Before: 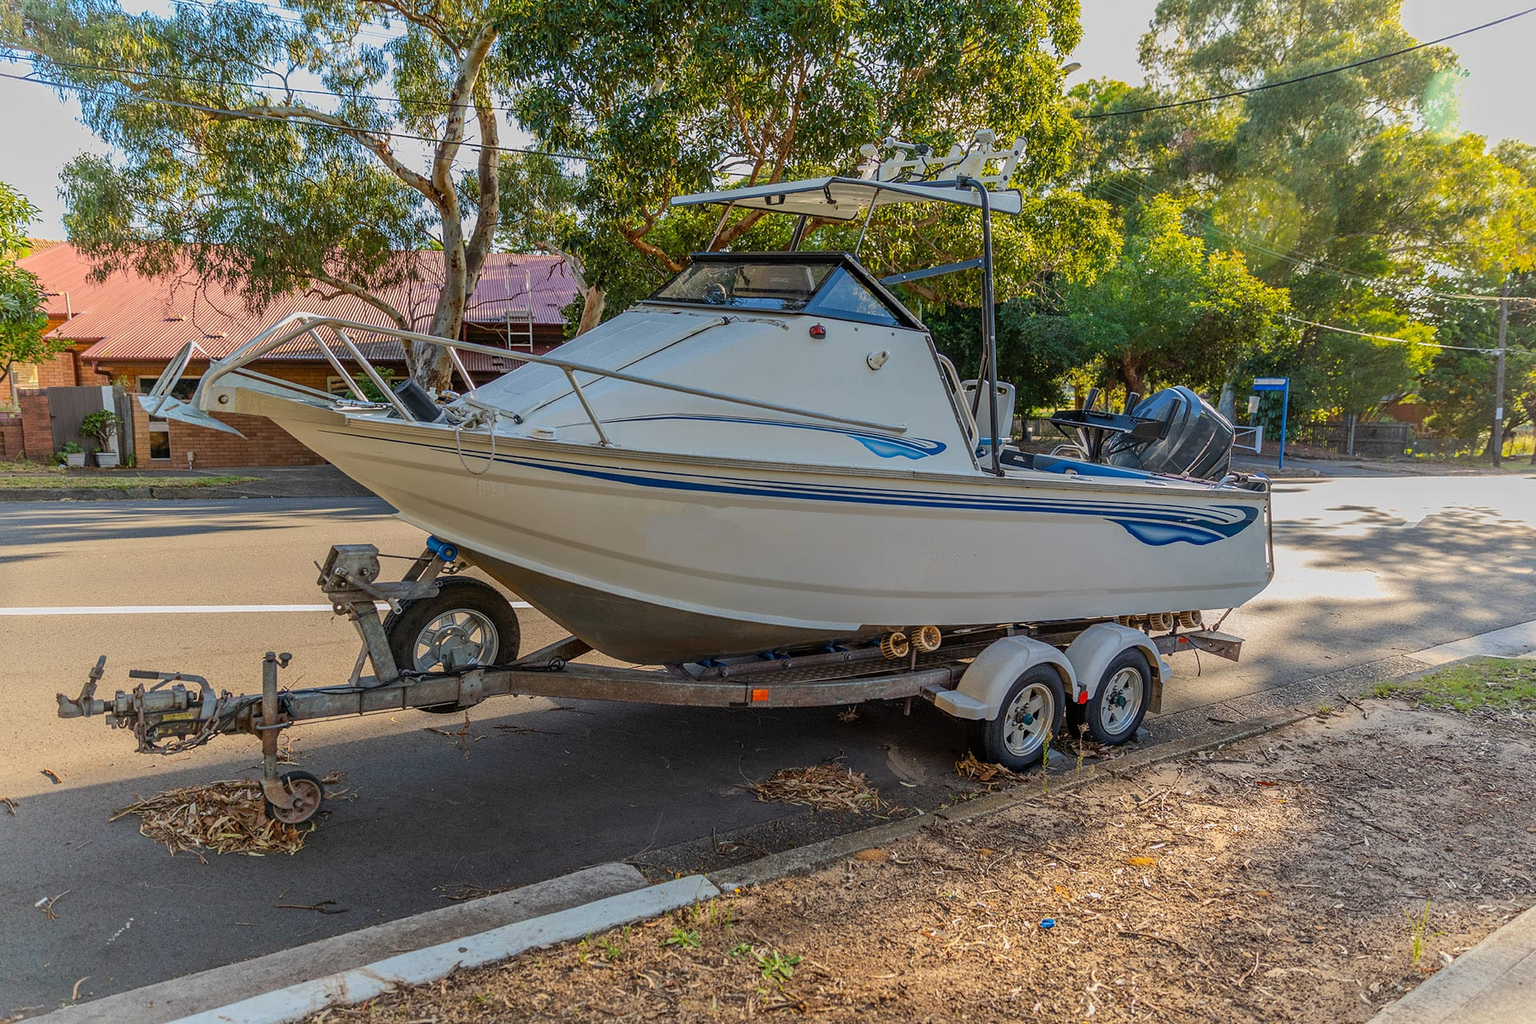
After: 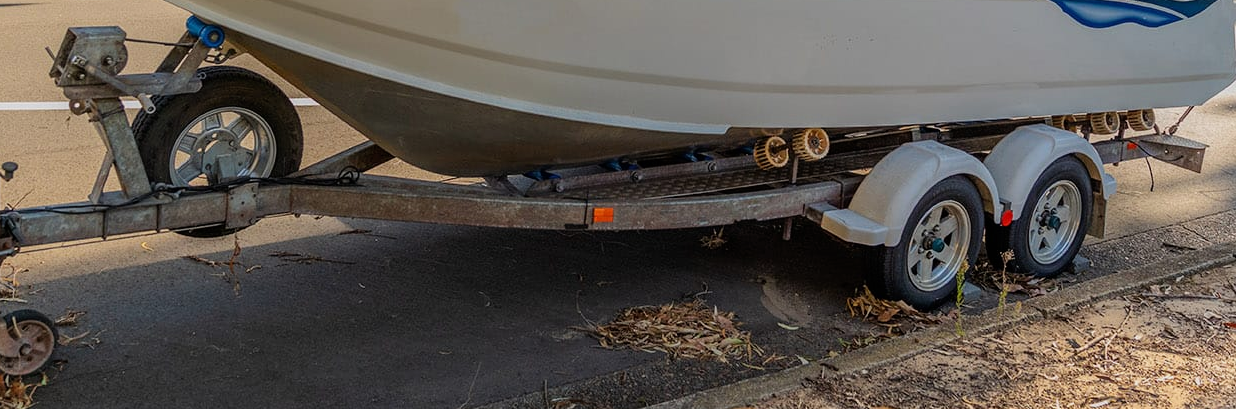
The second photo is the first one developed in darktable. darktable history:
filmic rgb: black relative exposure -11.35 EV, white relative exposure 3.22 EV, hardness 6.76, color science v6 (2022)
crop: left 18.091%, top 51.13%, right 17.525%, bottom 16.85%
